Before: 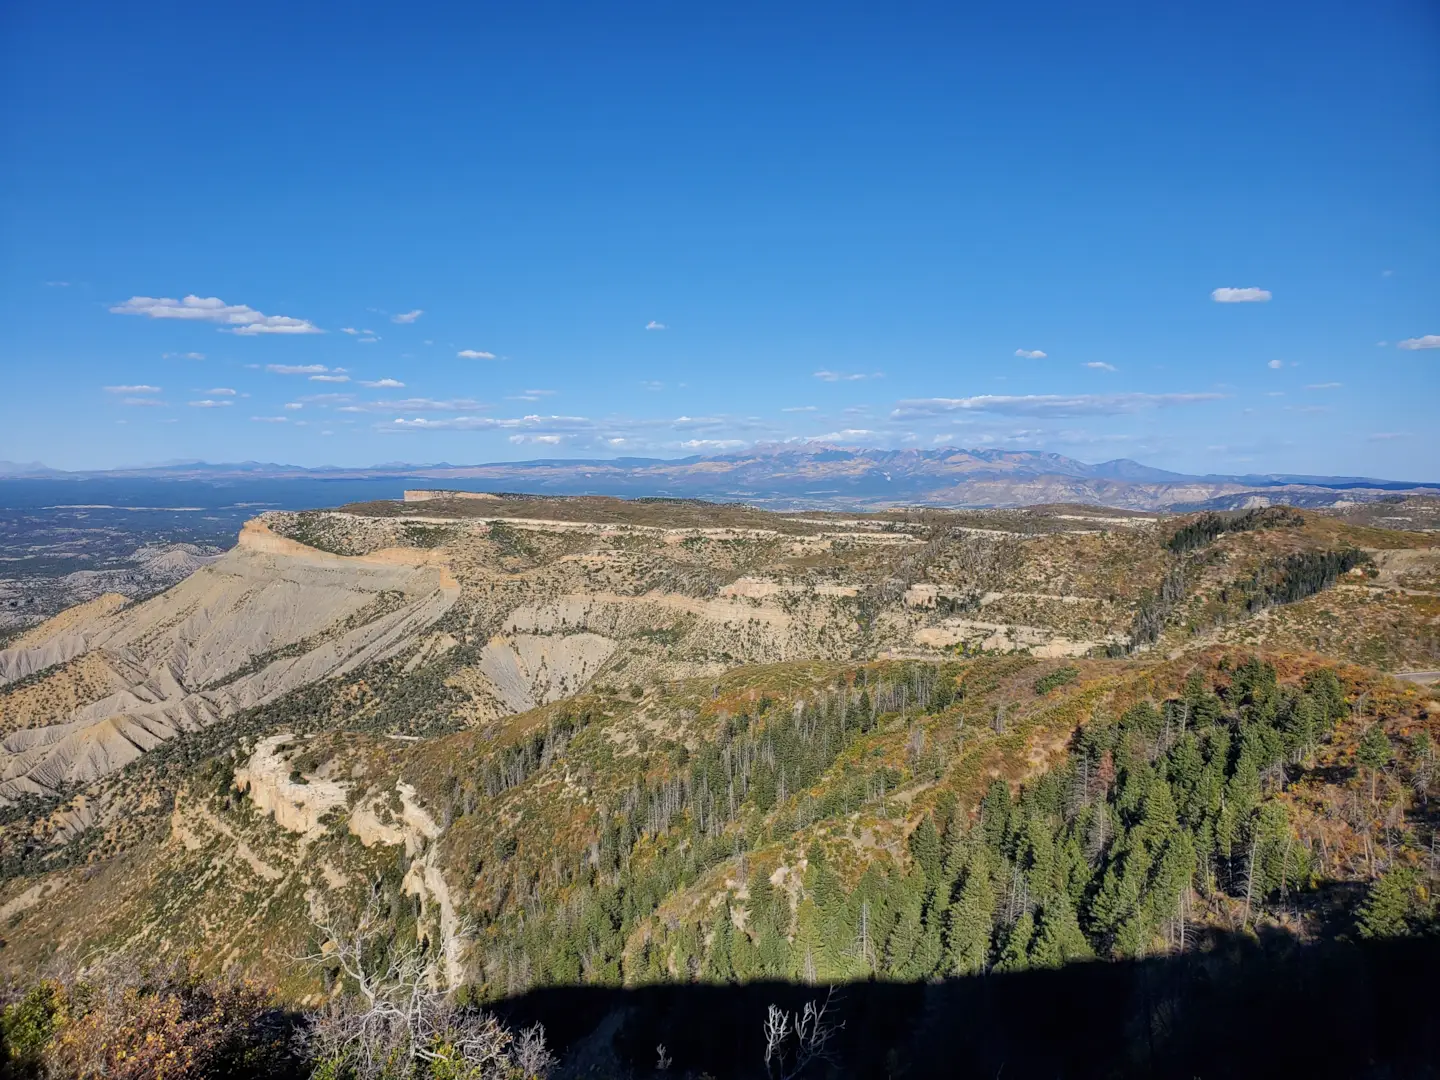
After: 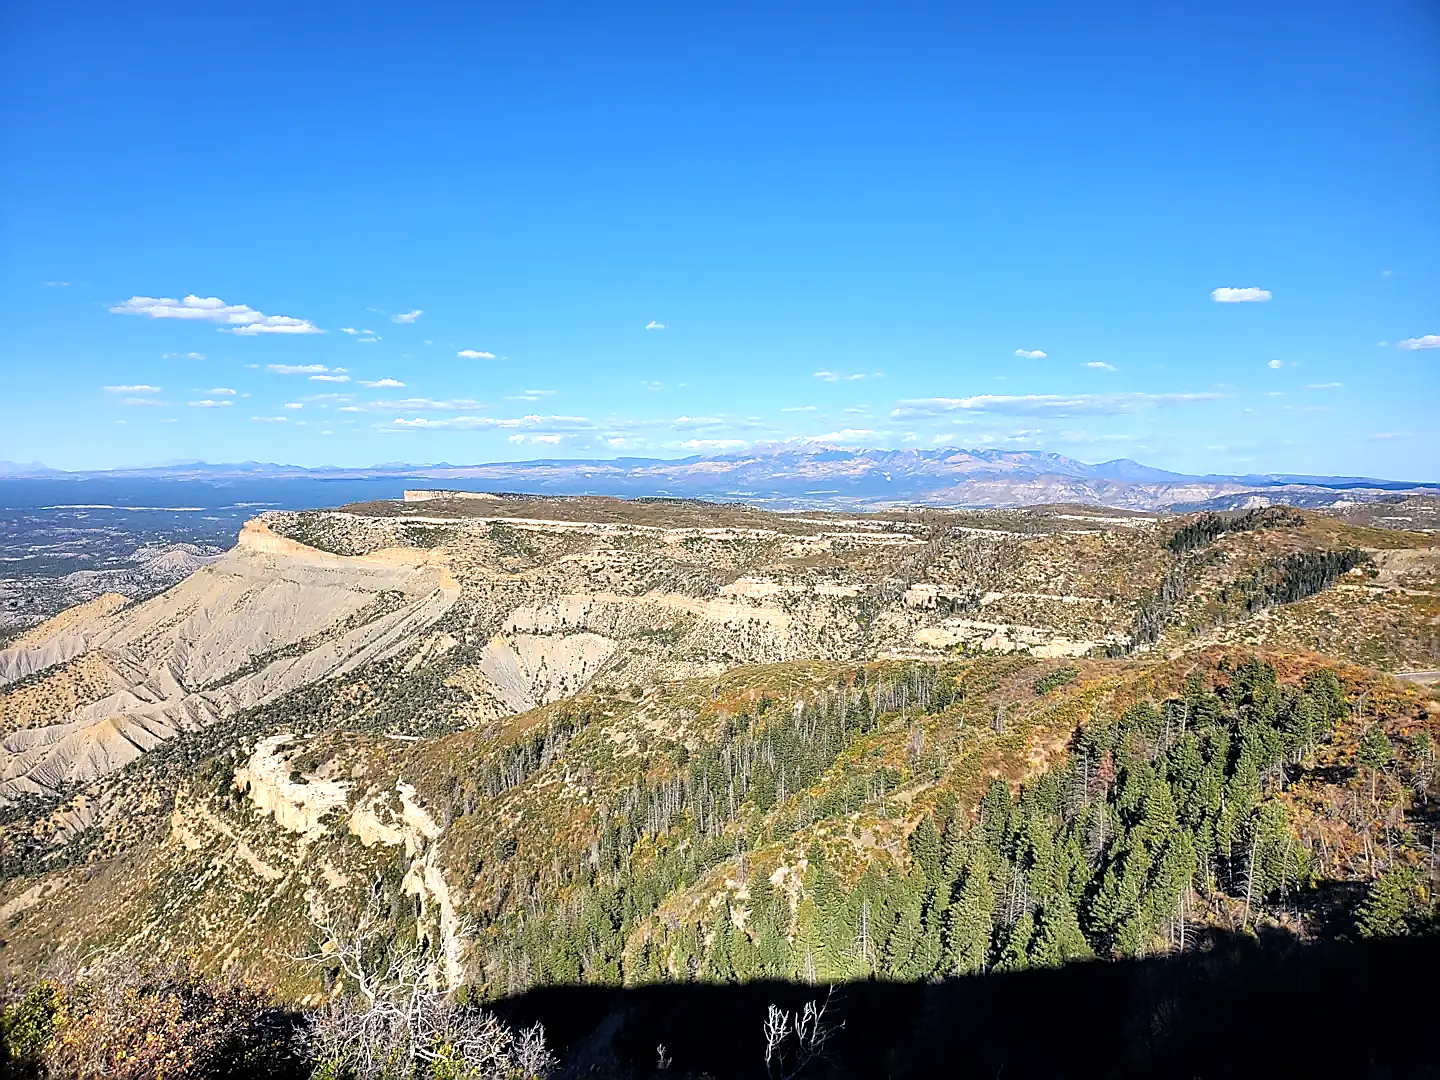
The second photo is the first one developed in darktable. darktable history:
sharpen: radius 1.427, amount 1.248, threshold 0.8
tone equalizer: -8 EV -0.775 EV, -7 EV -0.689 EV, -6 EV -0.561 EV, -5 EV -0.367 EV, -3 EV 0.392 EV, -2 EV 0.6 EV, -1 EV 0.691 EV, +0 EV 0.721 EV
